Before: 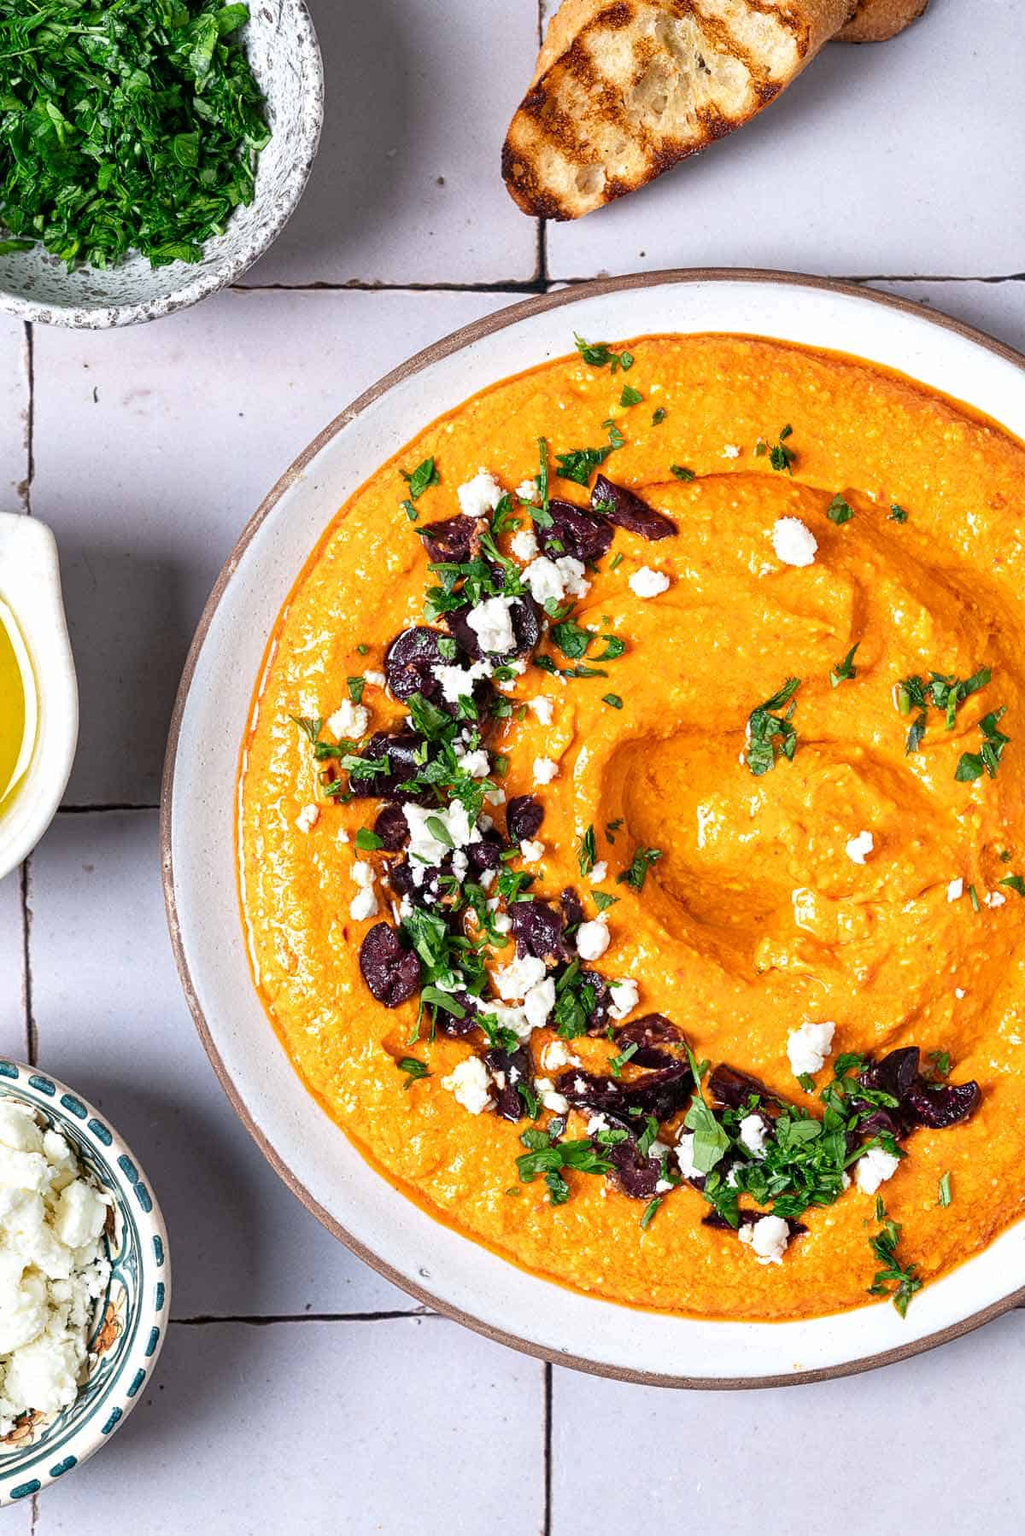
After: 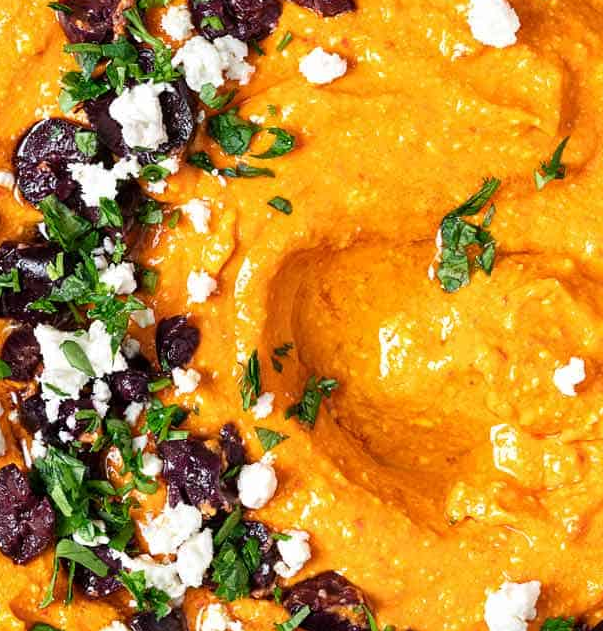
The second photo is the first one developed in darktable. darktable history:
crop: left 36.458%, top 34.294%, right 13.221%, bottom 30.617%
exposure: compensate highlight preservation false
